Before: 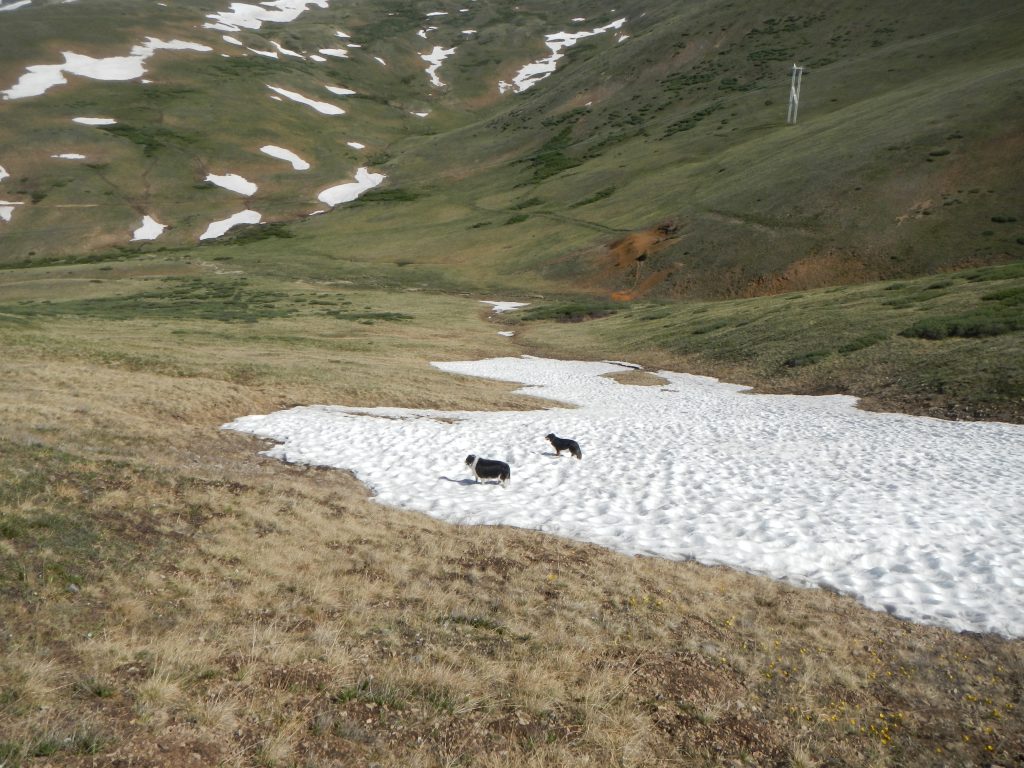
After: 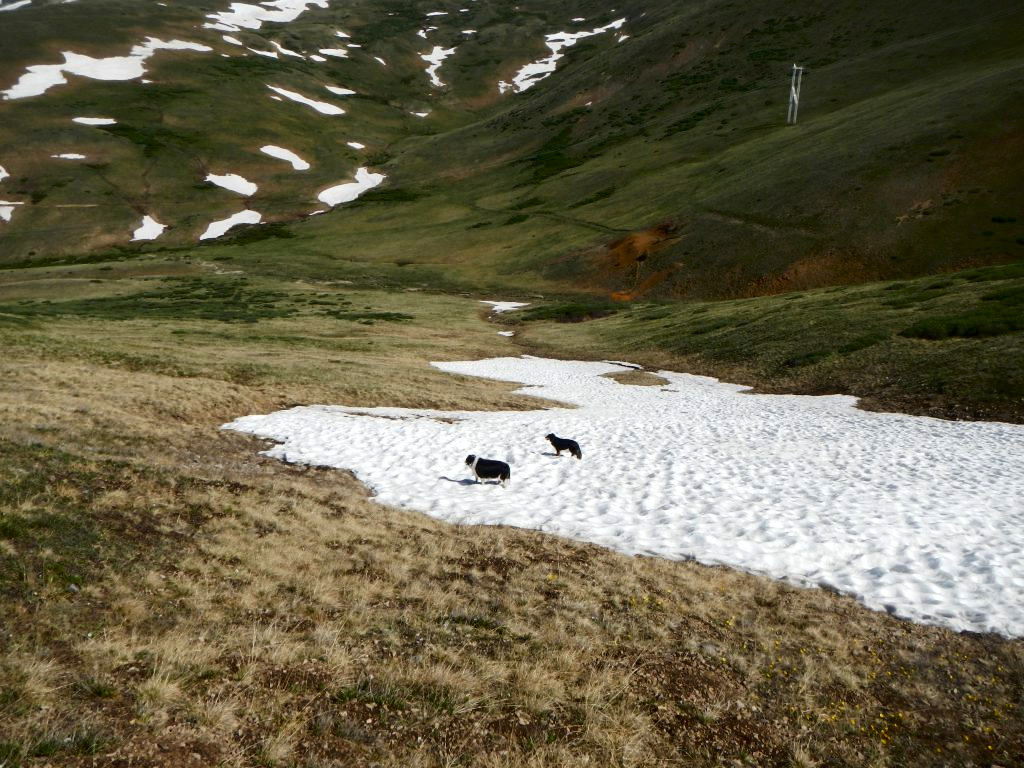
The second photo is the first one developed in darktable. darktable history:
contrast brightness saturation: contrast 0.219, brightness -0.191, saturation 0.235
